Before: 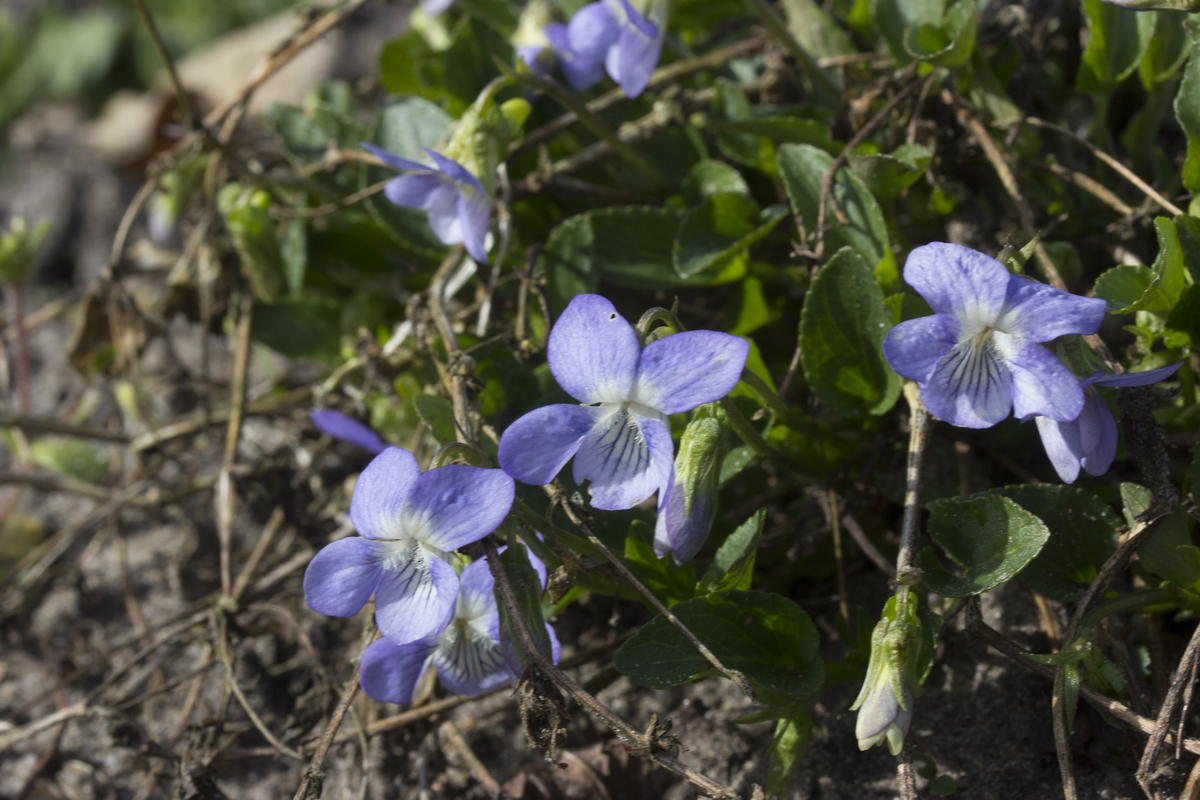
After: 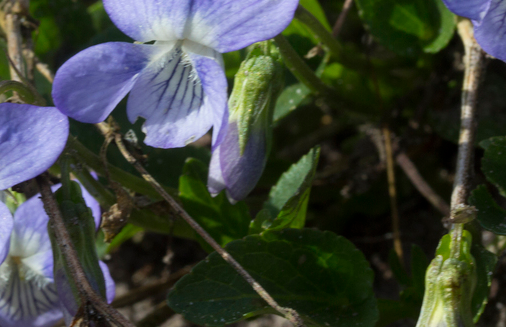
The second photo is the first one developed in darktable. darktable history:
crop: left 37.22%, top 45.254%, right 20.581%, bottom 13.823%
